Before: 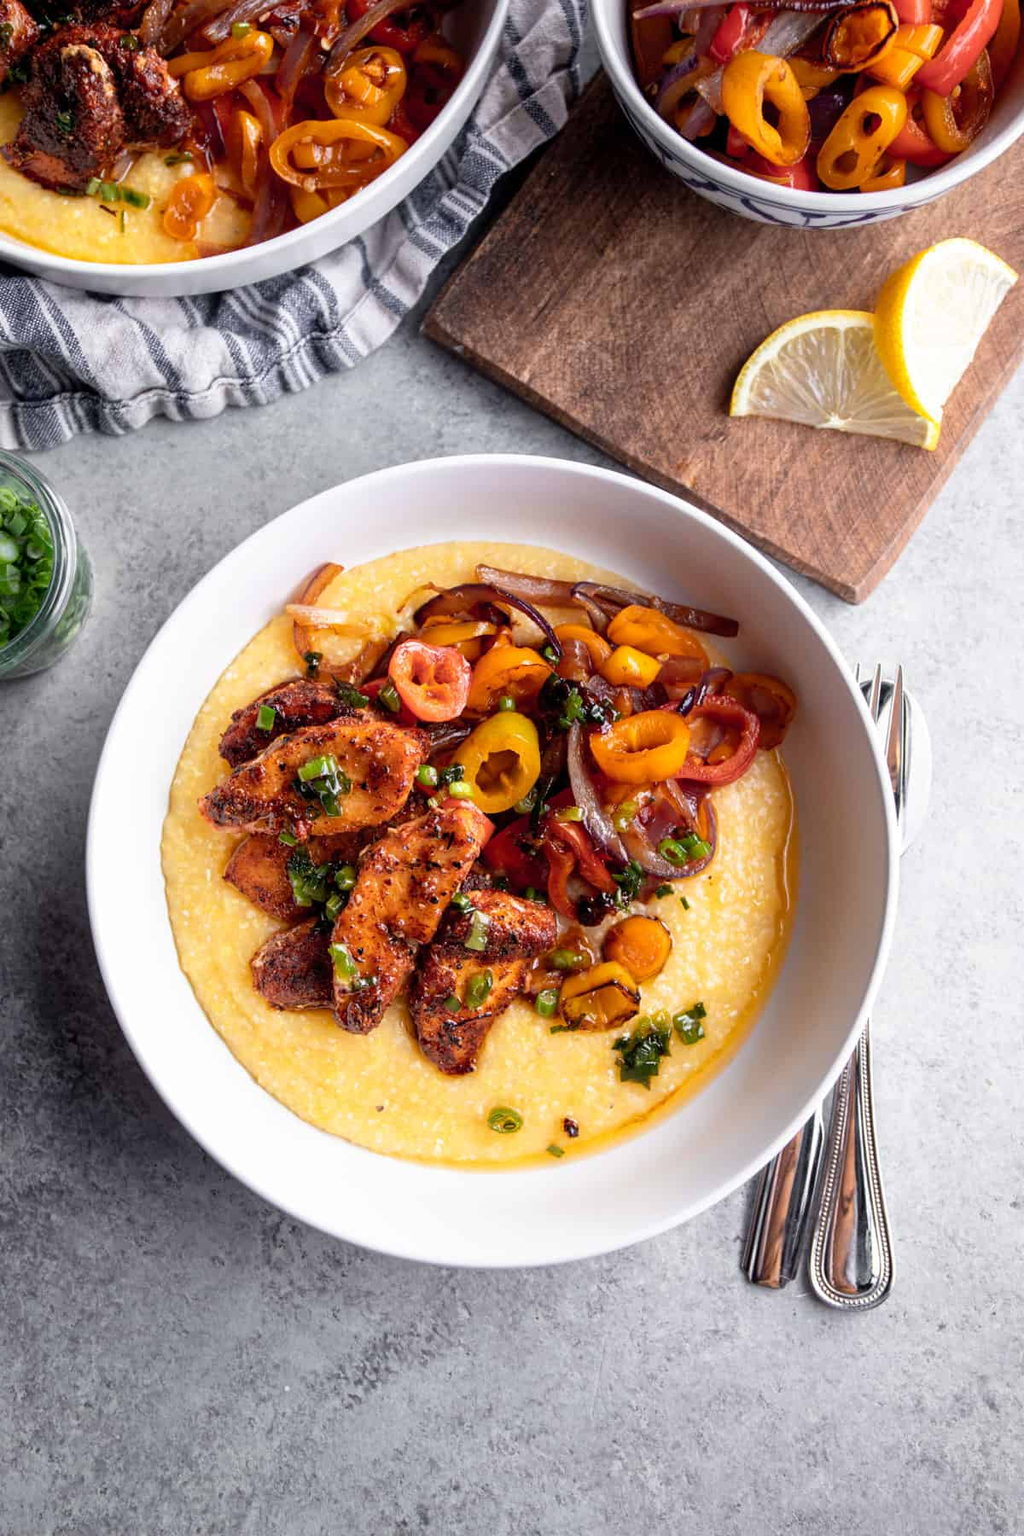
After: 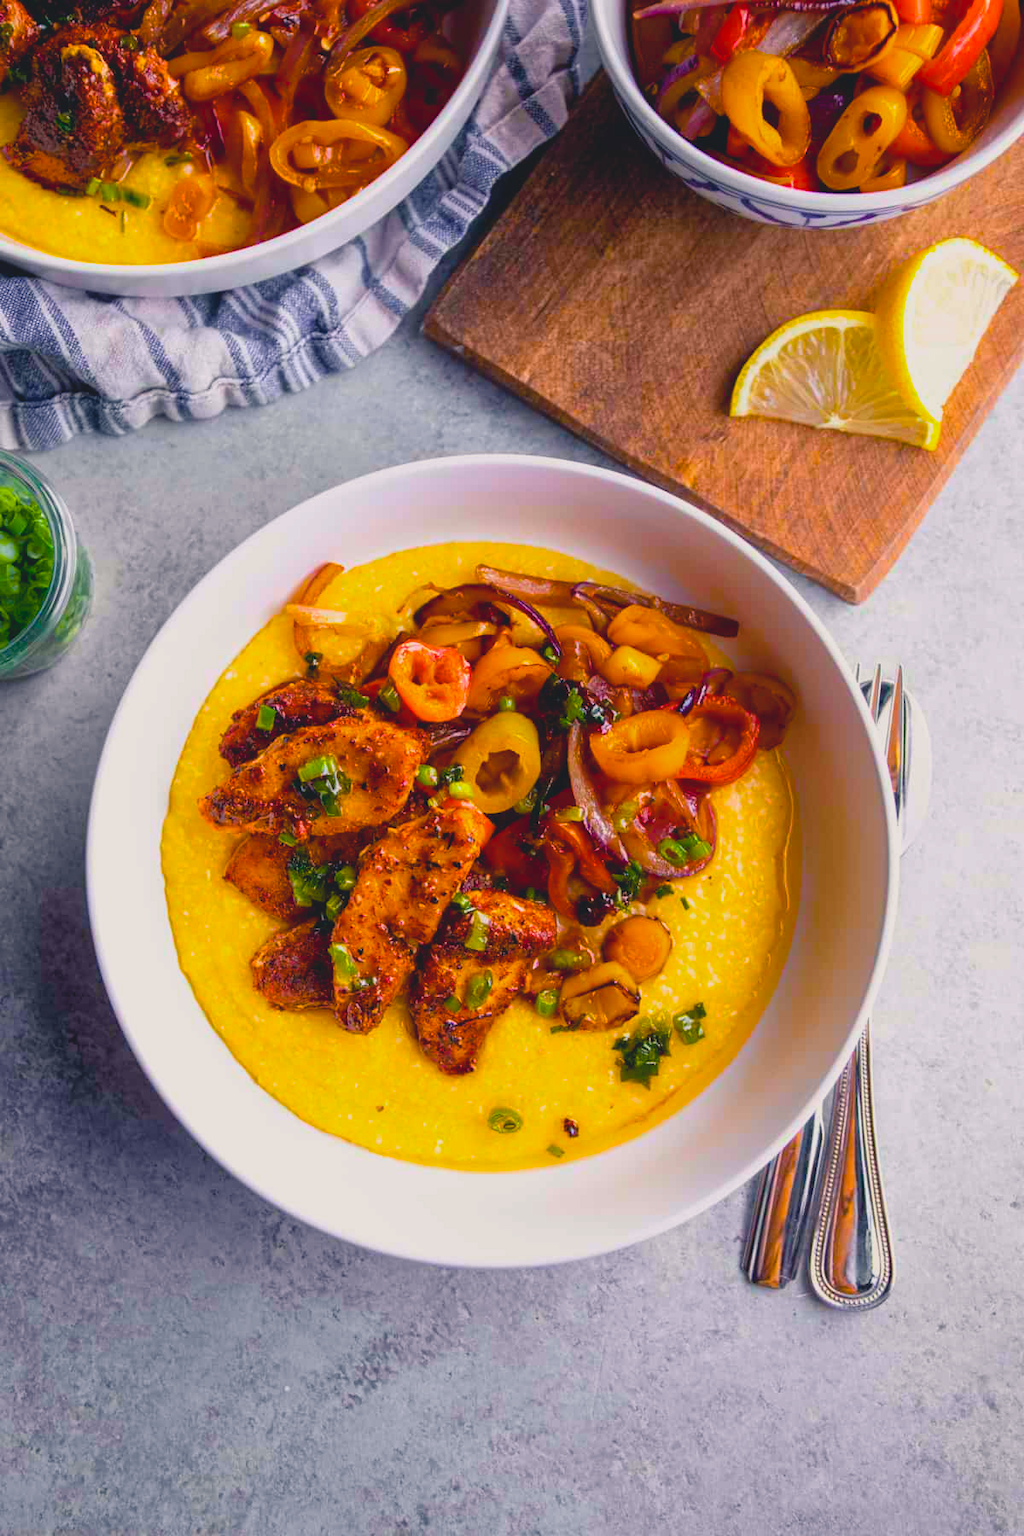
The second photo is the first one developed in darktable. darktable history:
contrast brightness saturation: contrast -0.198, saturation 0.186
color balance rgb: shadows lift › chroma 3.289%, shadows lift › hue 241.71°, linear chroma grading › global chroma 49.573%, perceptual saturation grading › global saturation 25.675%, global vibrance 40.379%
color correction: highlights a* 2.82, highlights b* 4.99, shadows a* -1.67, shadows b* -4.86, saturation 0.787
